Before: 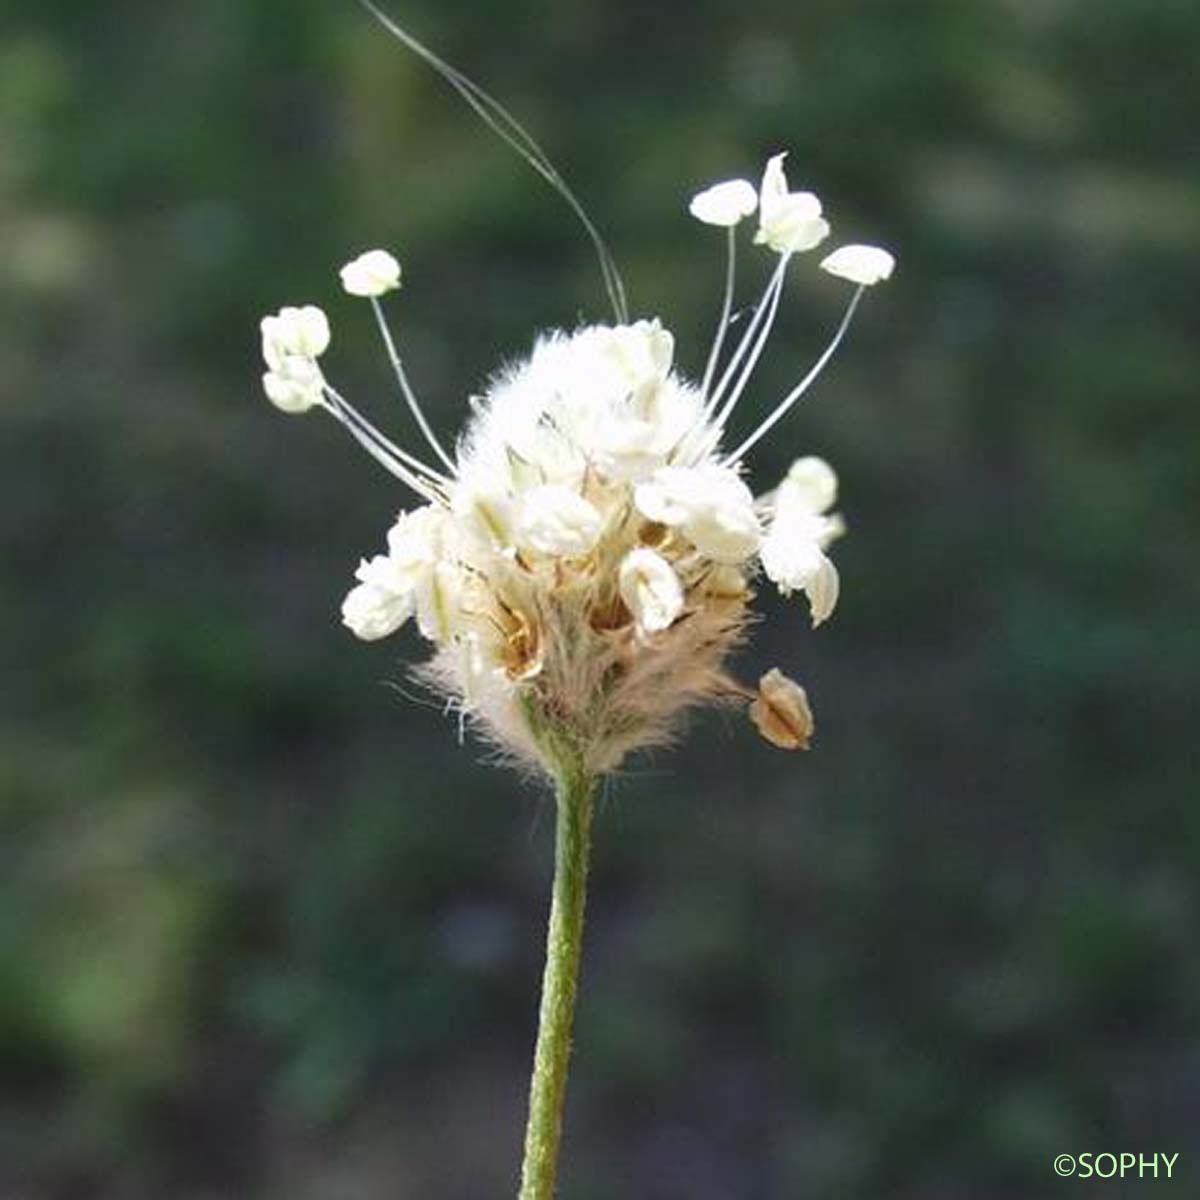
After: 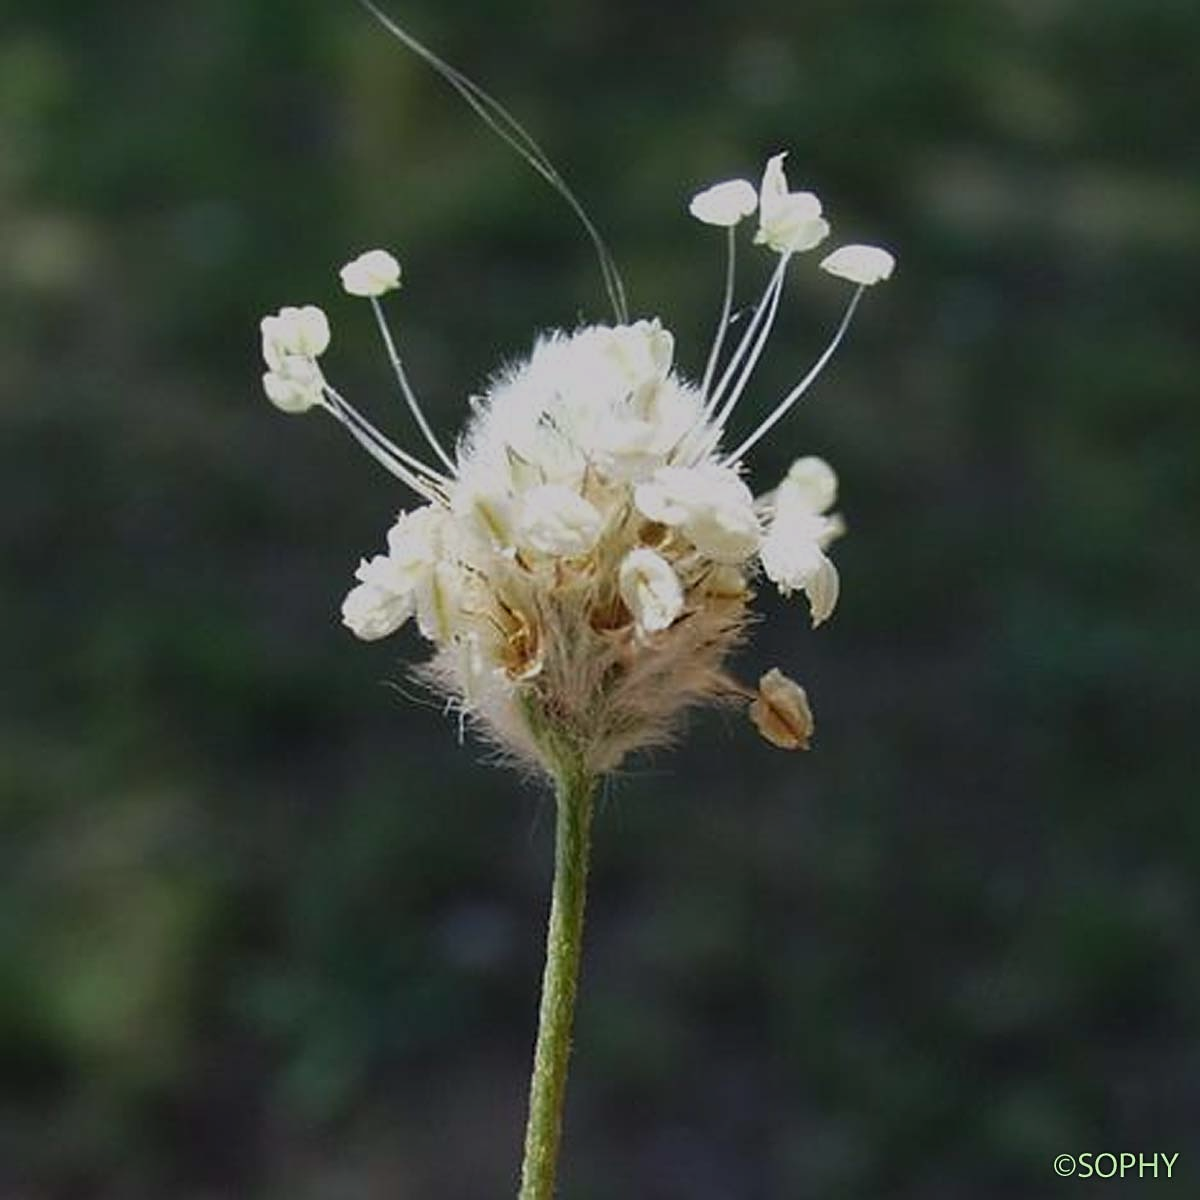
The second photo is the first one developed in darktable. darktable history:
sharpen: on, module defaults
exposure: black level correction 0, exposure -0.774 EV, compensate exposure bias true, compensate highlight preservation false
